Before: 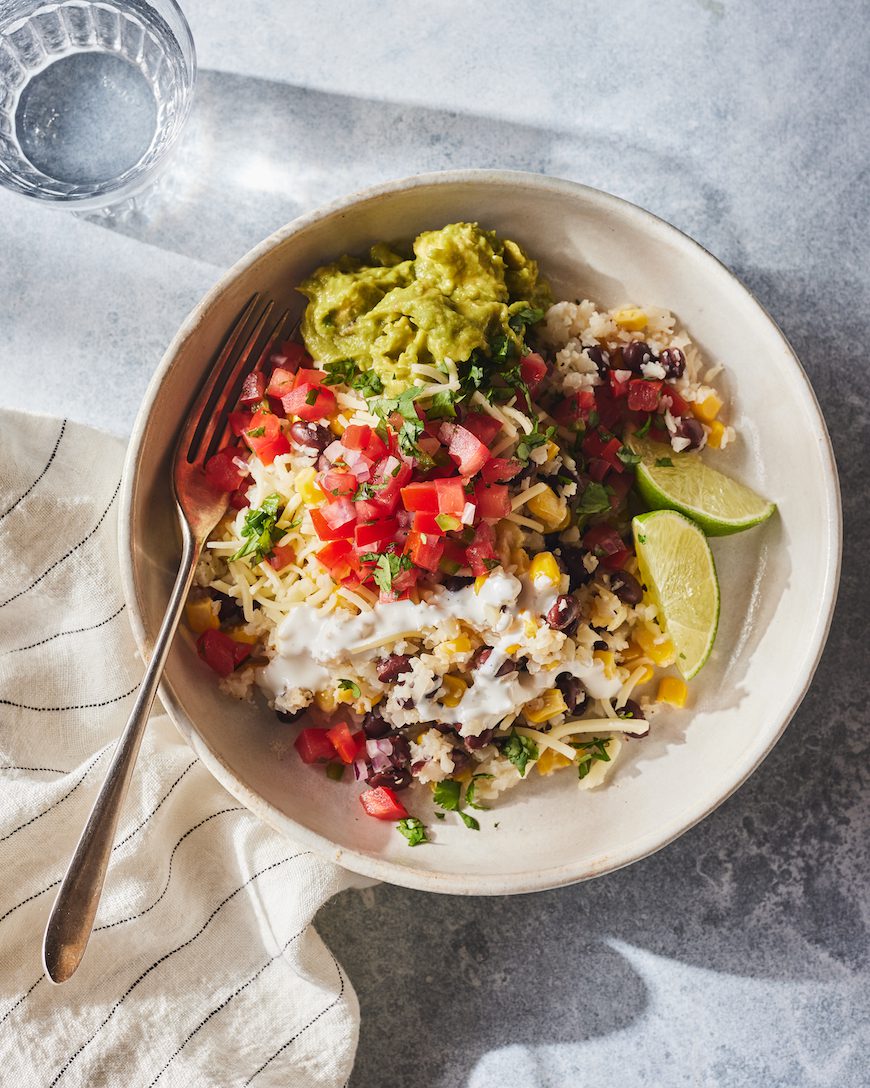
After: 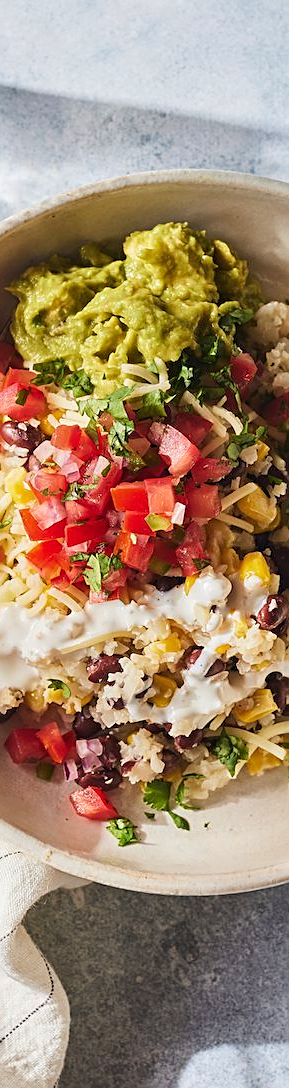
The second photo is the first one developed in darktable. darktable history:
velvia: on, module defaults
crop: left 33.36%, right 33.36%
sharpen: on, module defaults
